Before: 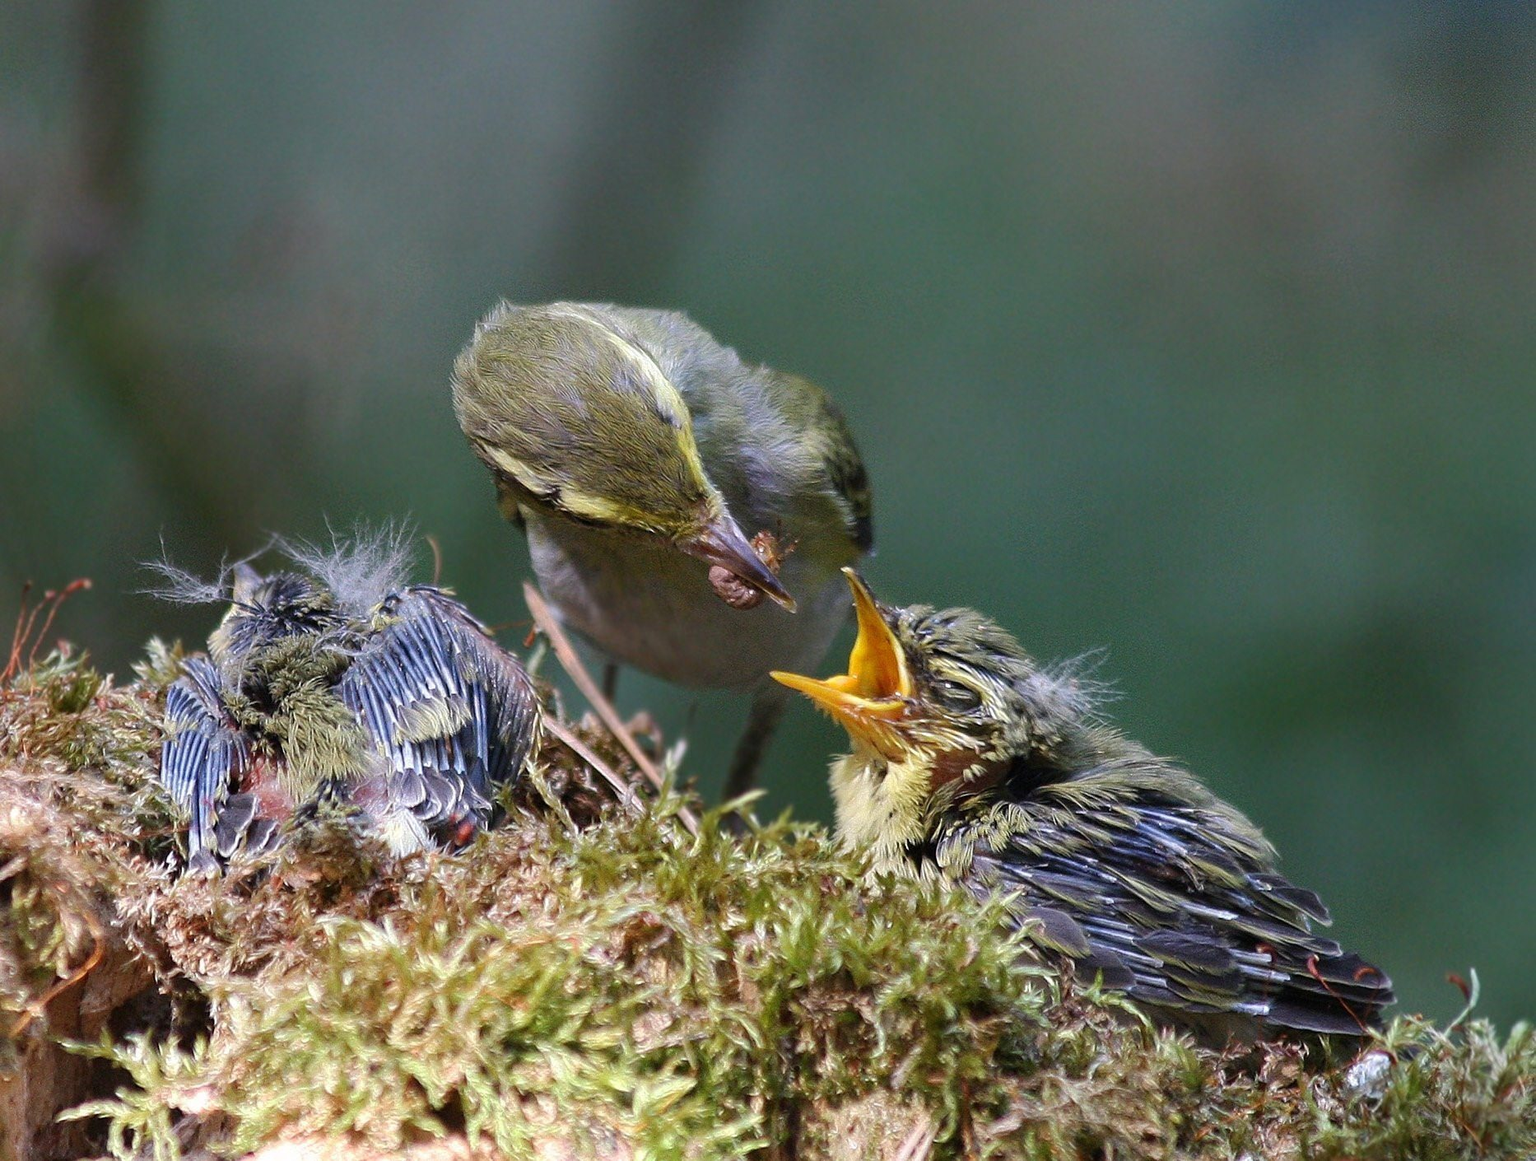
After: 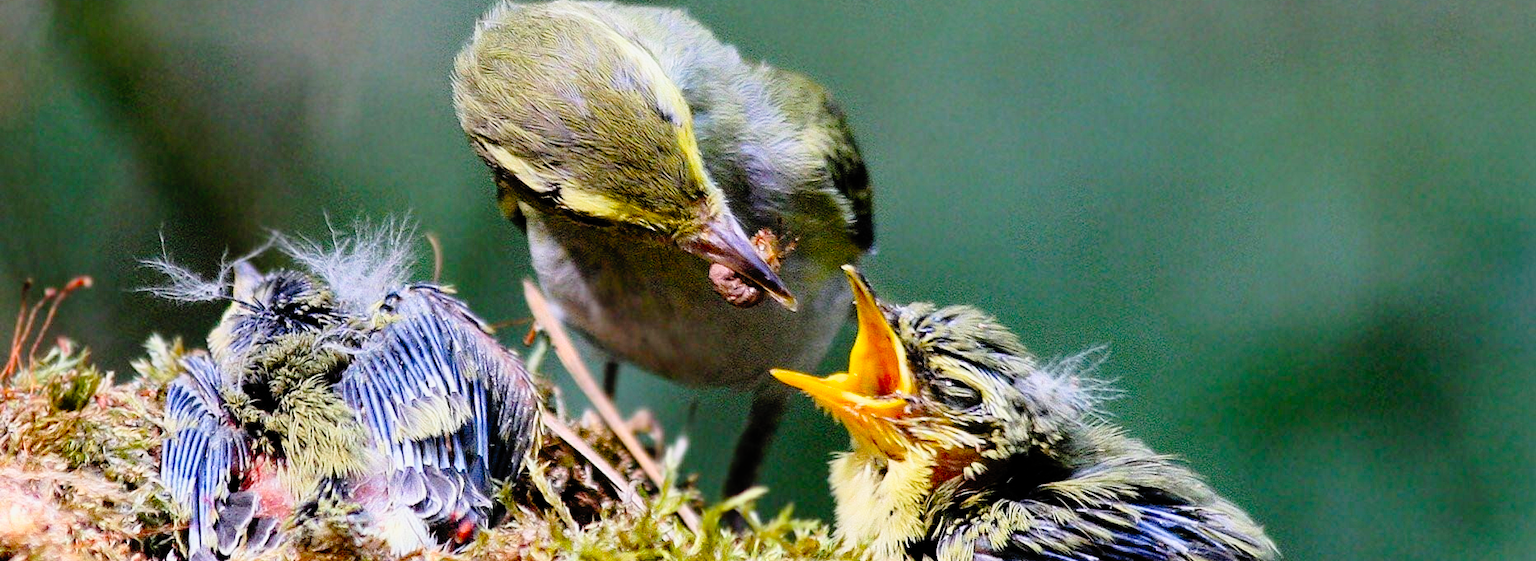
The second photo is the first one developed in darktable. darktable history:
contrast brightness saturation: contrast 0.2, brightness 0.16, saturation 0.22
crop and rotate: top 26.056%, bottom 25.543%
color balance: input saturation 99%
filmic rgb: black relative exposure -7.75 EV, white relative exposure 4.4 EV, threshold 3 EV, target black luminance 0%, hardness 3.76, latitude 50.51%, contrast 1.074, highlights saturation mix 10%, shadows ↔ highlights balance -0.22%, color science v4 (2020), enable highlight reconstruction true
tone curve: curves: ch0 [(0, 0) (0.003, 0.003) (0.011, 0.006) (0.025, 0.015) (0.044, 0.025) (0.069, 0.034) (0.1, 0.052) (0.136, 0.092) (0.177, 0.157) (0.224, 0.228) (0.277, 0.305) (0.335, 0.392) (0.399, 0.466) (0.468, 0.543) (0.543, 0.612) (0.623, 0.692) (0.709, 0.78) (0.801, 0.865) (0.898, 0.935) (1, 1)], preserve colors none
